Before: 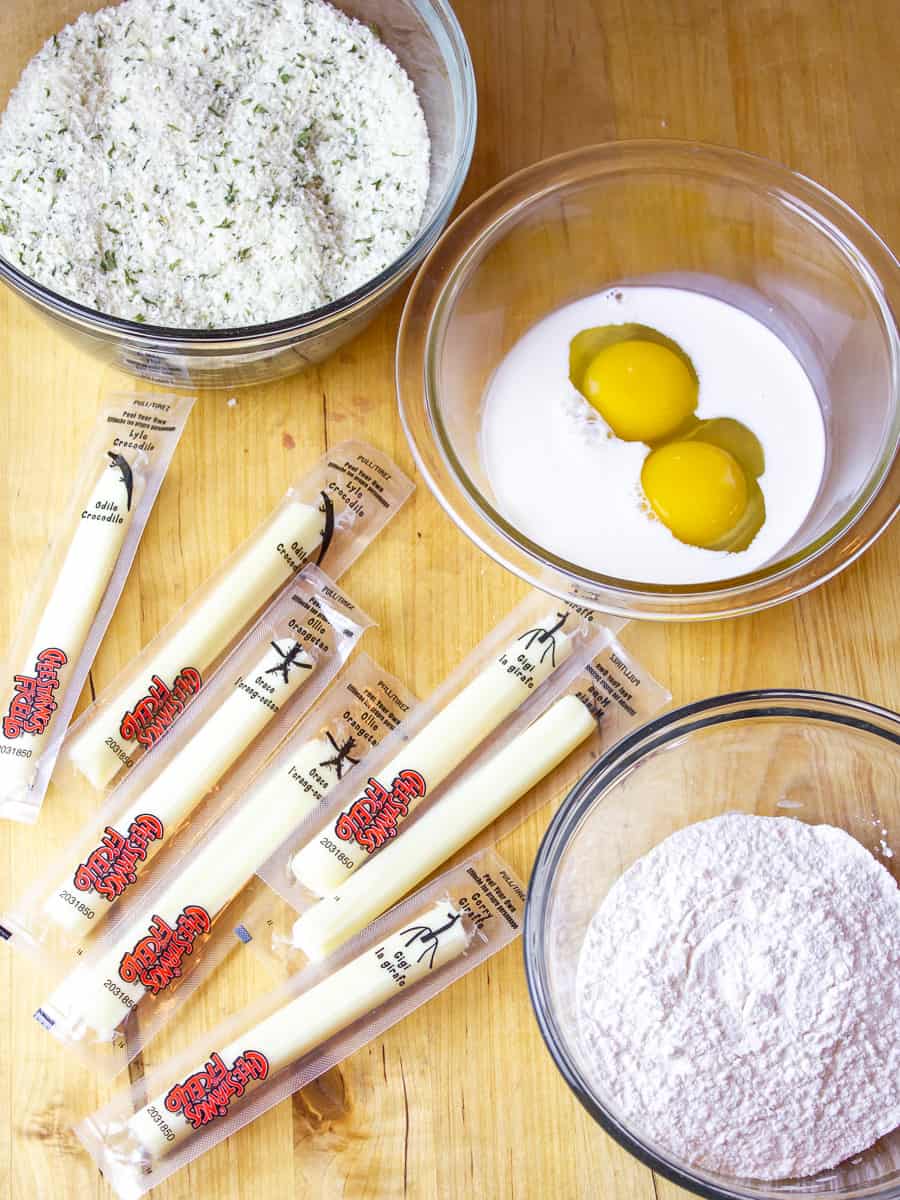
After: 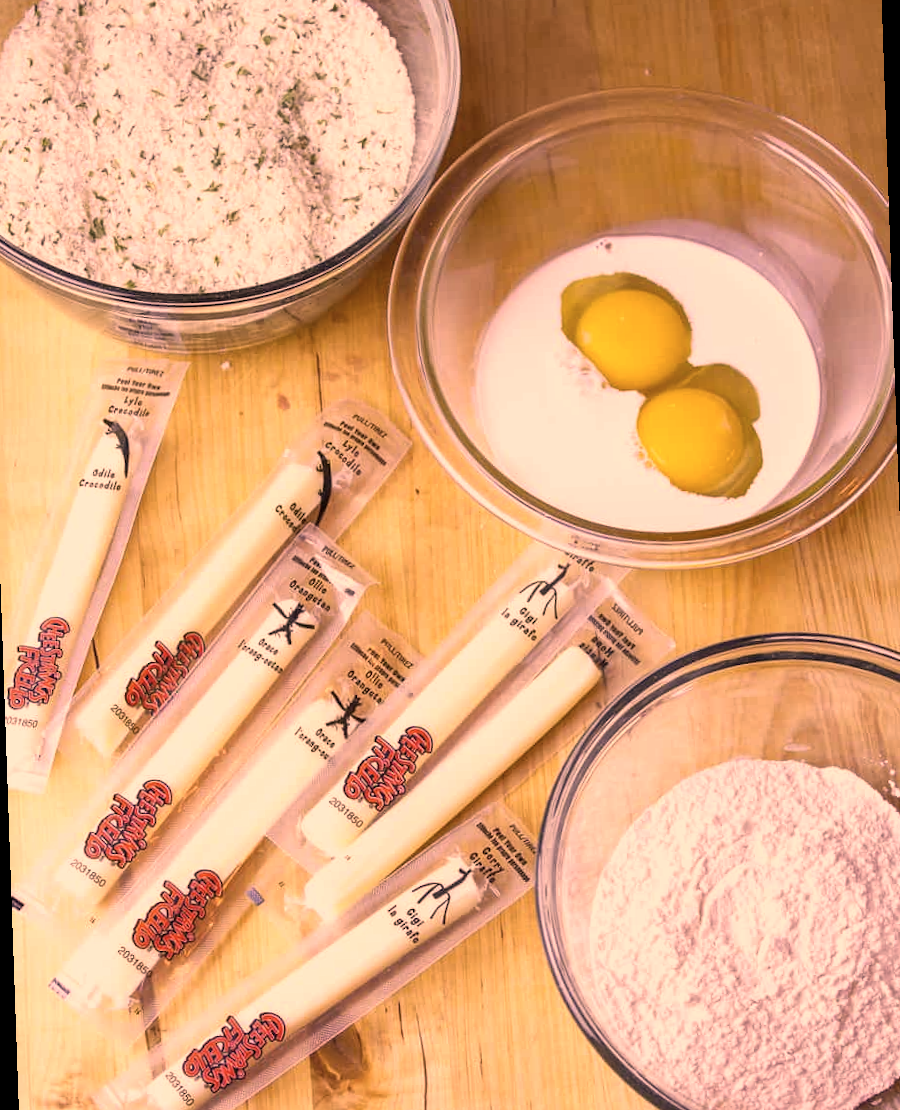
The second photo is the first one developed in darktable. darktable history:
color balance rgb: on, module defaults
rotate and perspective: rotation -2°, crop left 0.022, crop right 0.978, crop top 0.049, crop bottom 0.951
color correction: highlights a* 40, highlights b* 40, saturation 0.69
